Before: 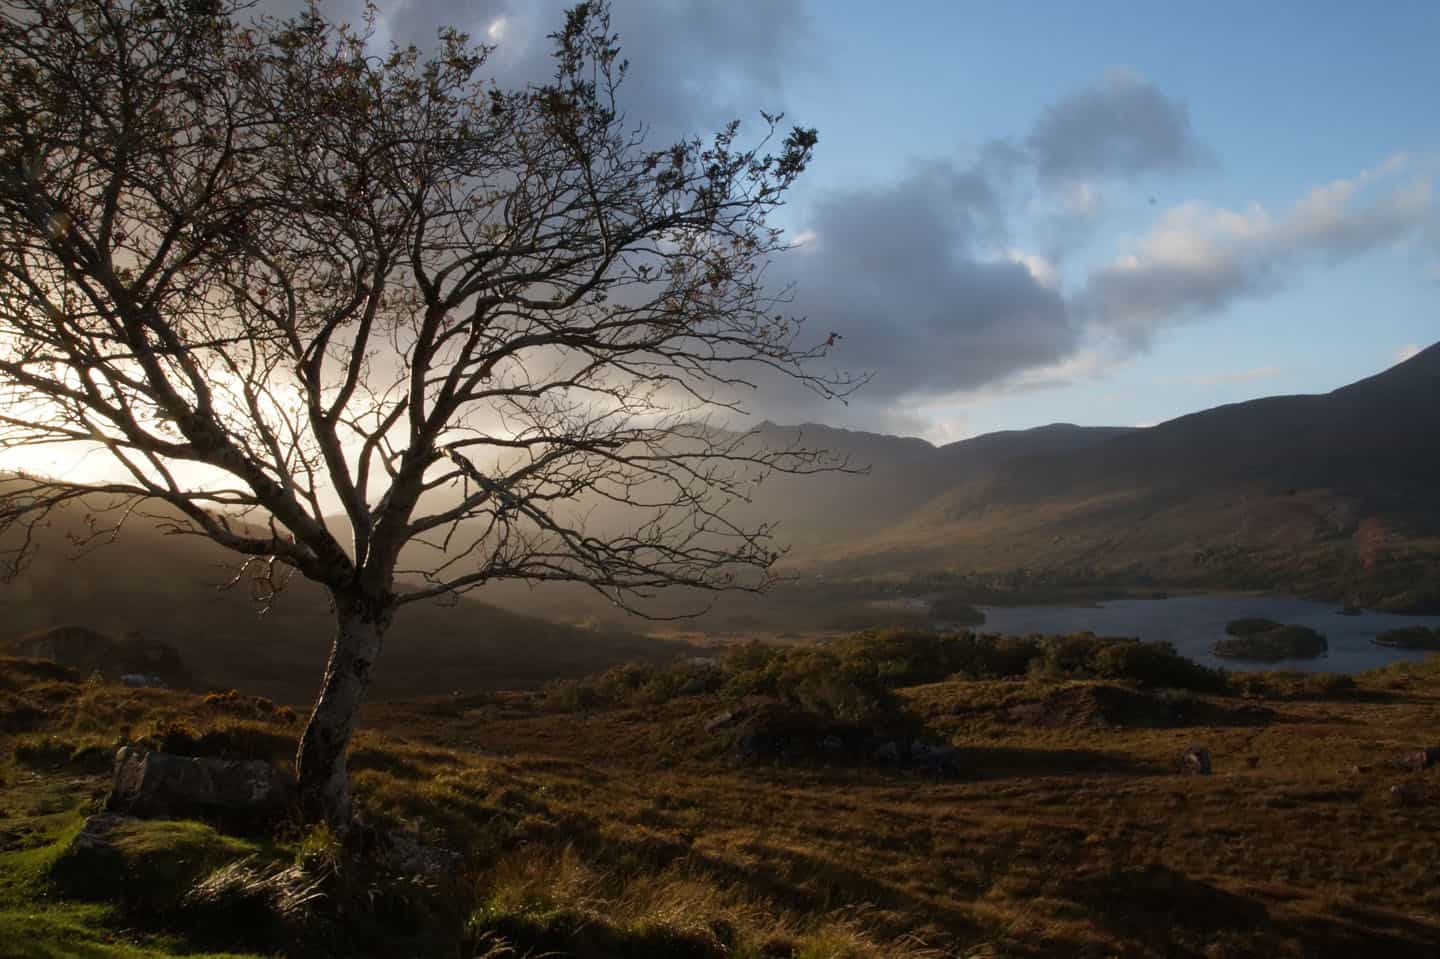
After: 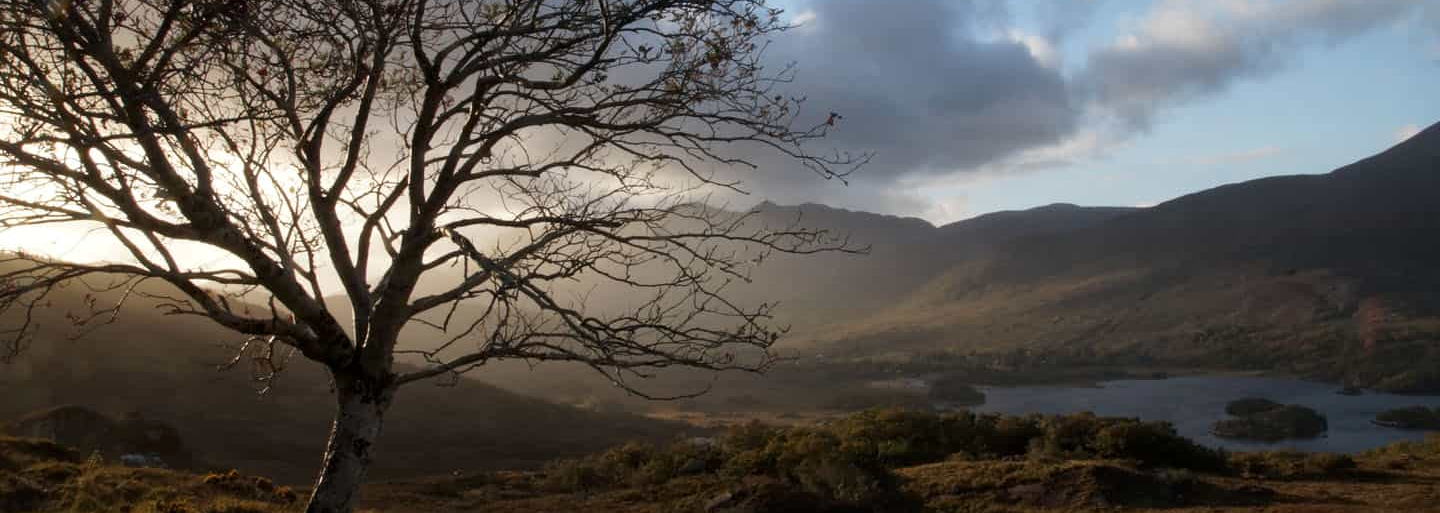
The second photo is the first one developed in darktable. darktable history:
local contrast: mode bilateral grid, contrast 20, coarseness 50, detail 120%, midtone range 0.2
crop and rotate: top 23.043%, bottom 23.437%
